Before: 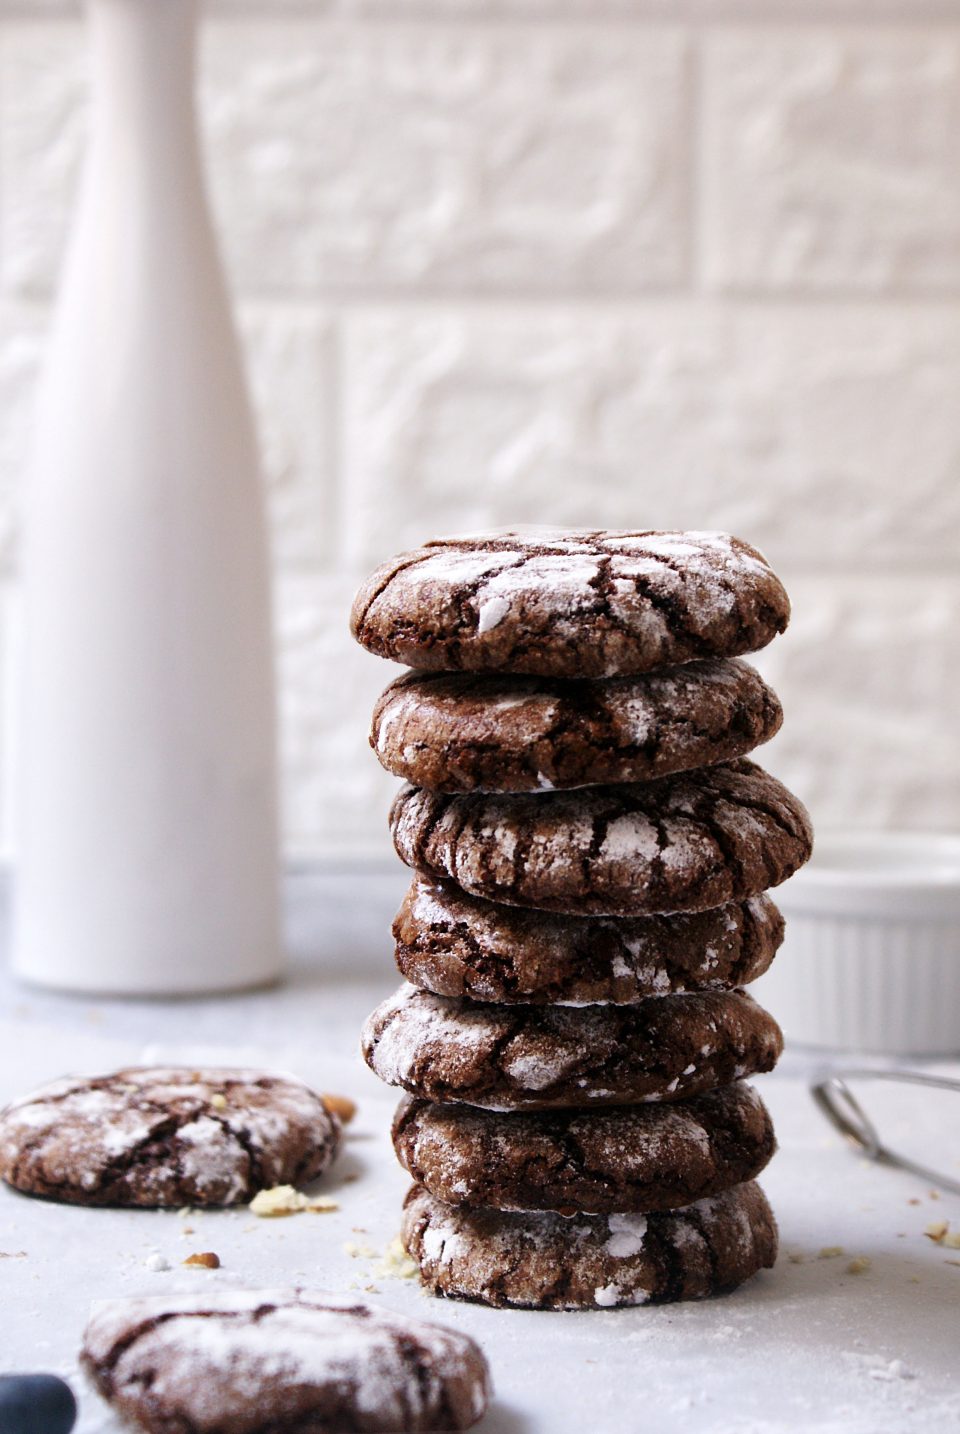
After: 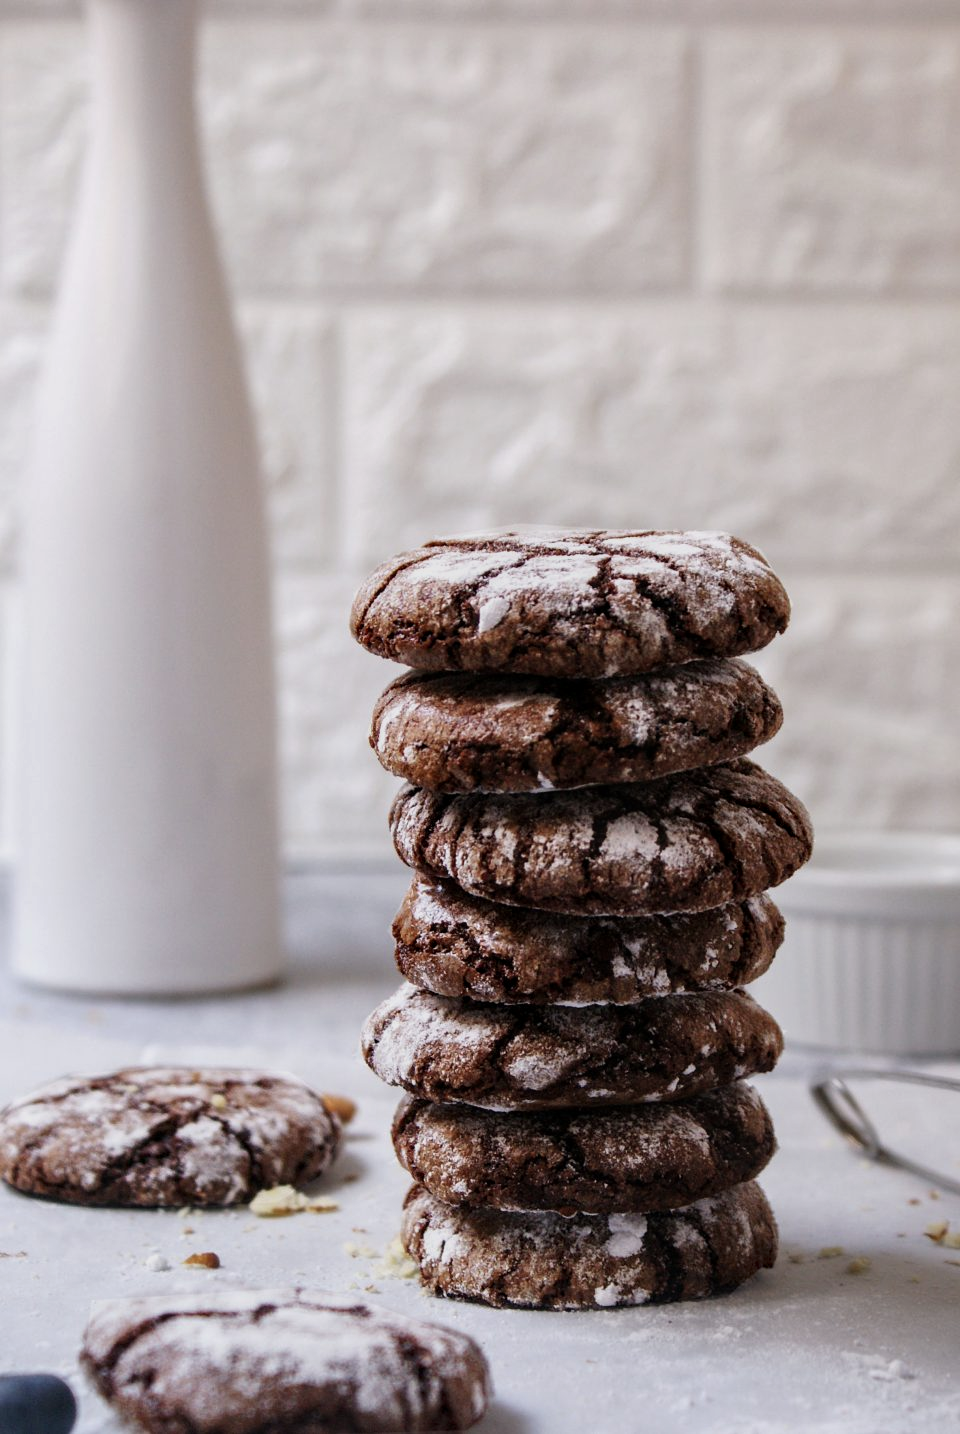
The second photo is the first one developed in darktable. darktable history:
local contrast: on, module defaults
exposure: exposure -0.325 EV, compensate exposure bias true, compensate highlight preservation false
